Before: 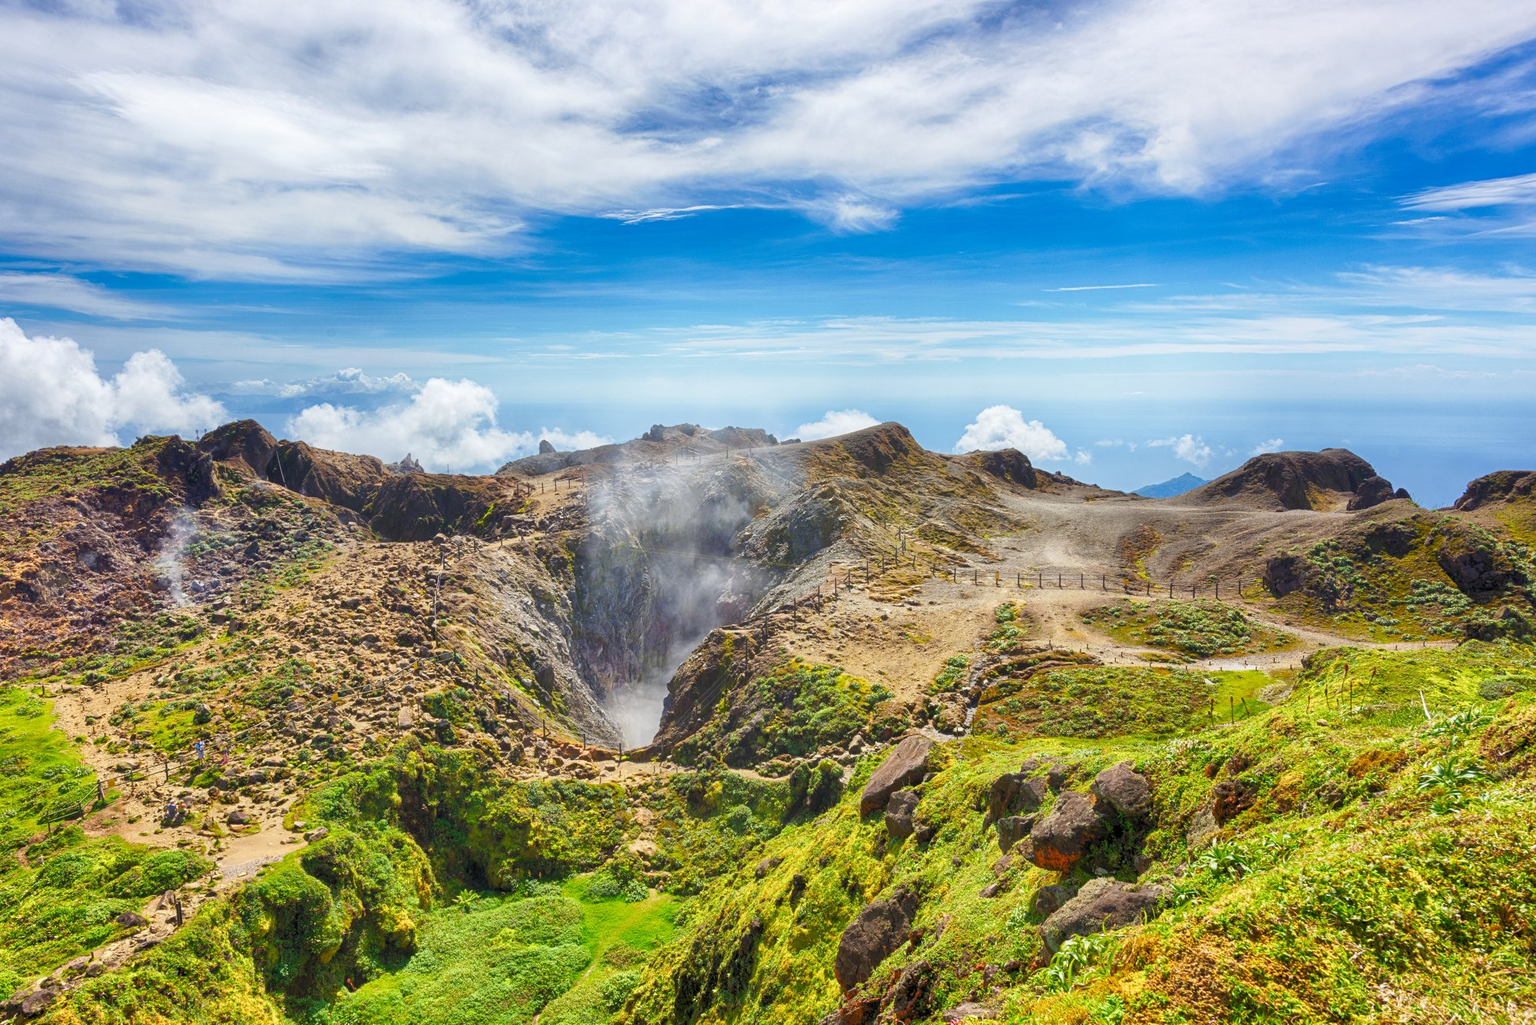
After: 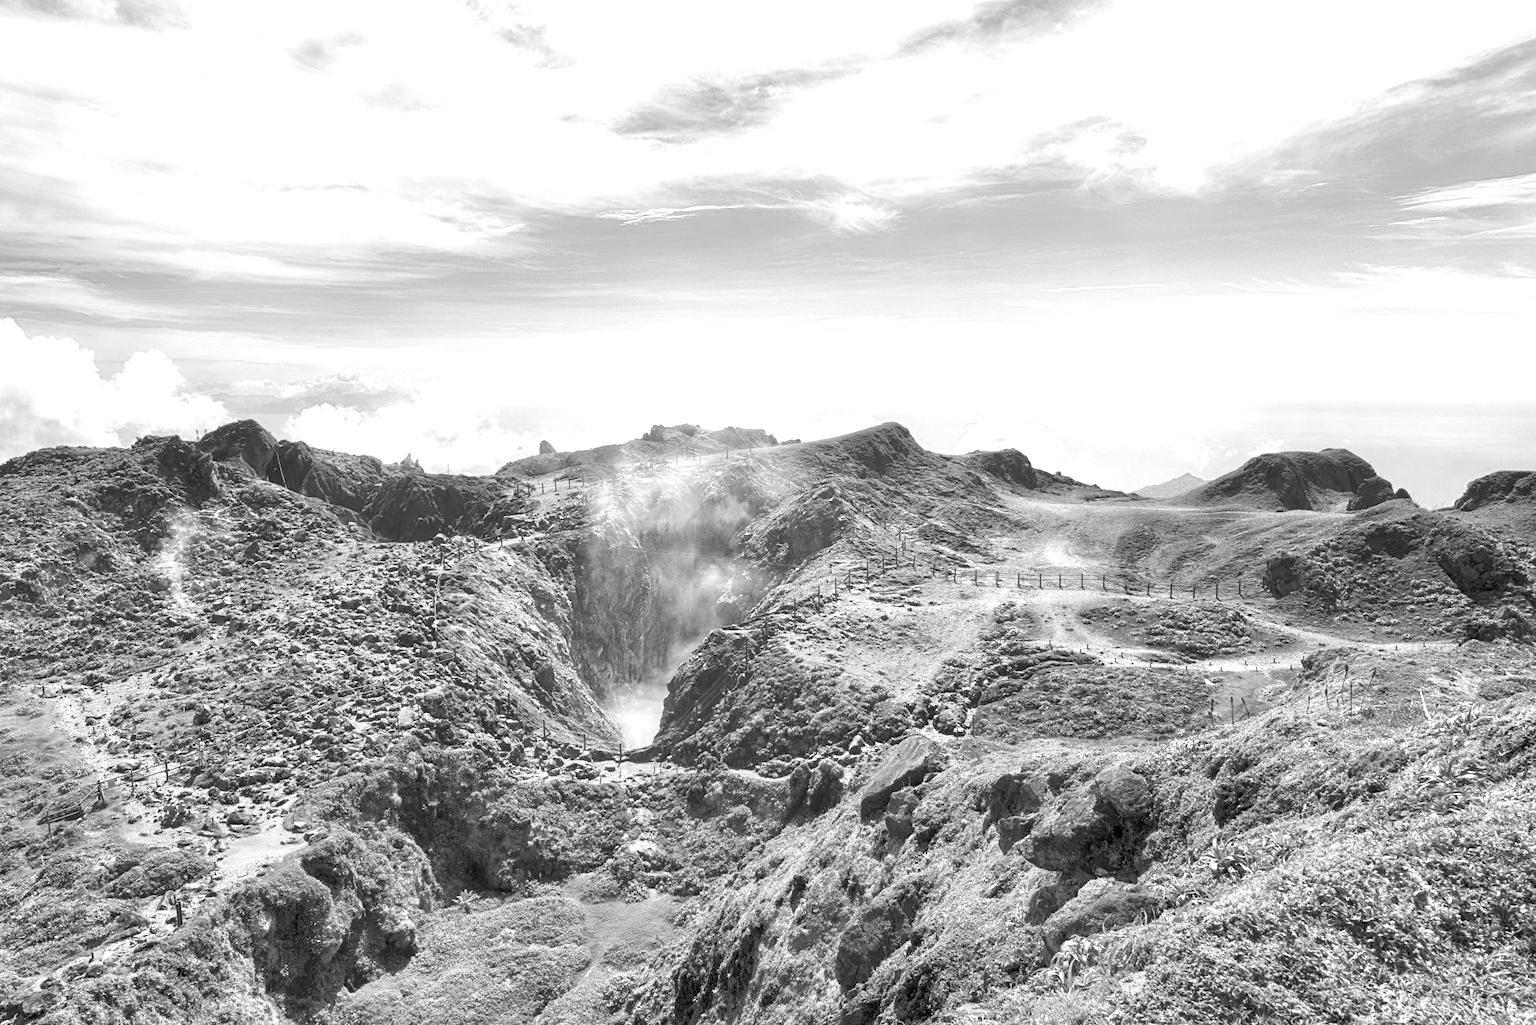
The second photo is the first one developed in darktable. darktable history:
exposure: black level correction 0, exposure 0.693 EV, compensate highlight preservation false
color calibration: output gray [0.22, 0.42, 0.37, 0], illuminant as shot in camera, x 0.37, y 0.382, temperature 4319.11 K
